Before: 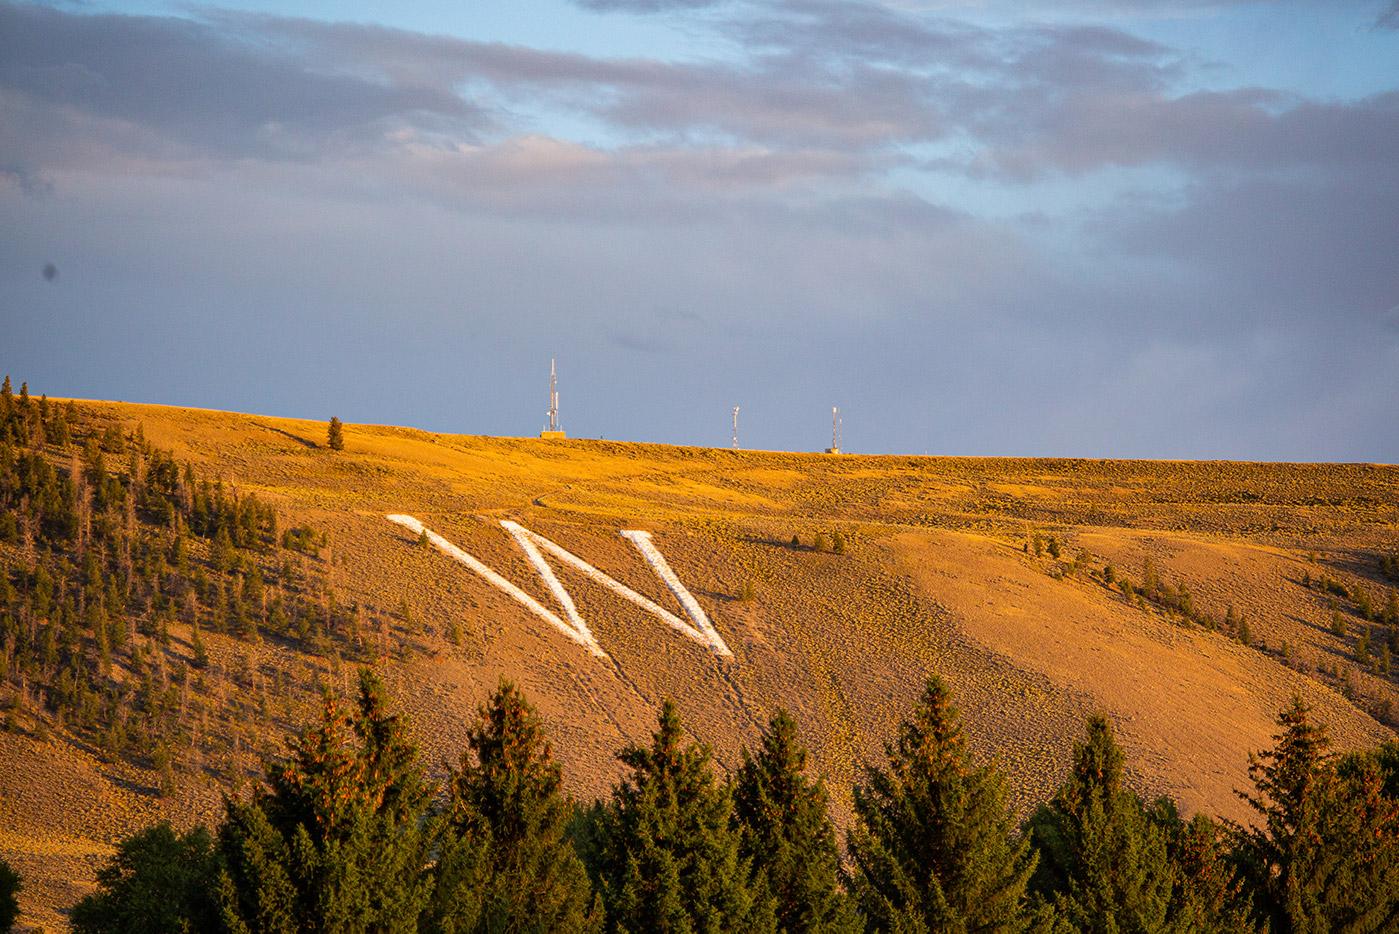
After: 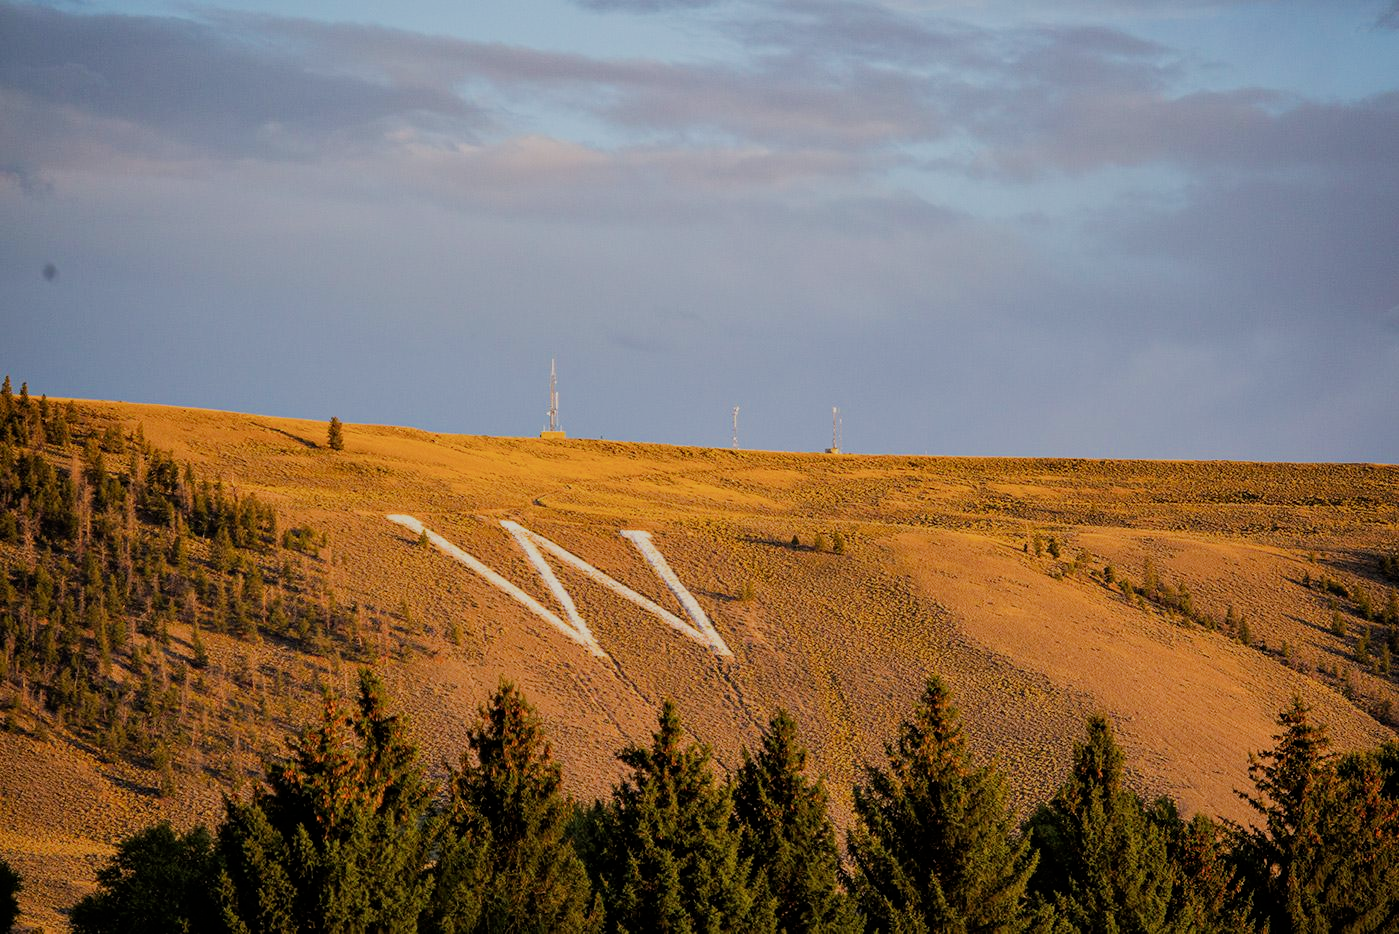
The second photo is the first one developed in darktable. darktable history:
filmic rgb: black relative exposure -7.34 EV, white relative exposure 5.09 EV, hardness 3.21
